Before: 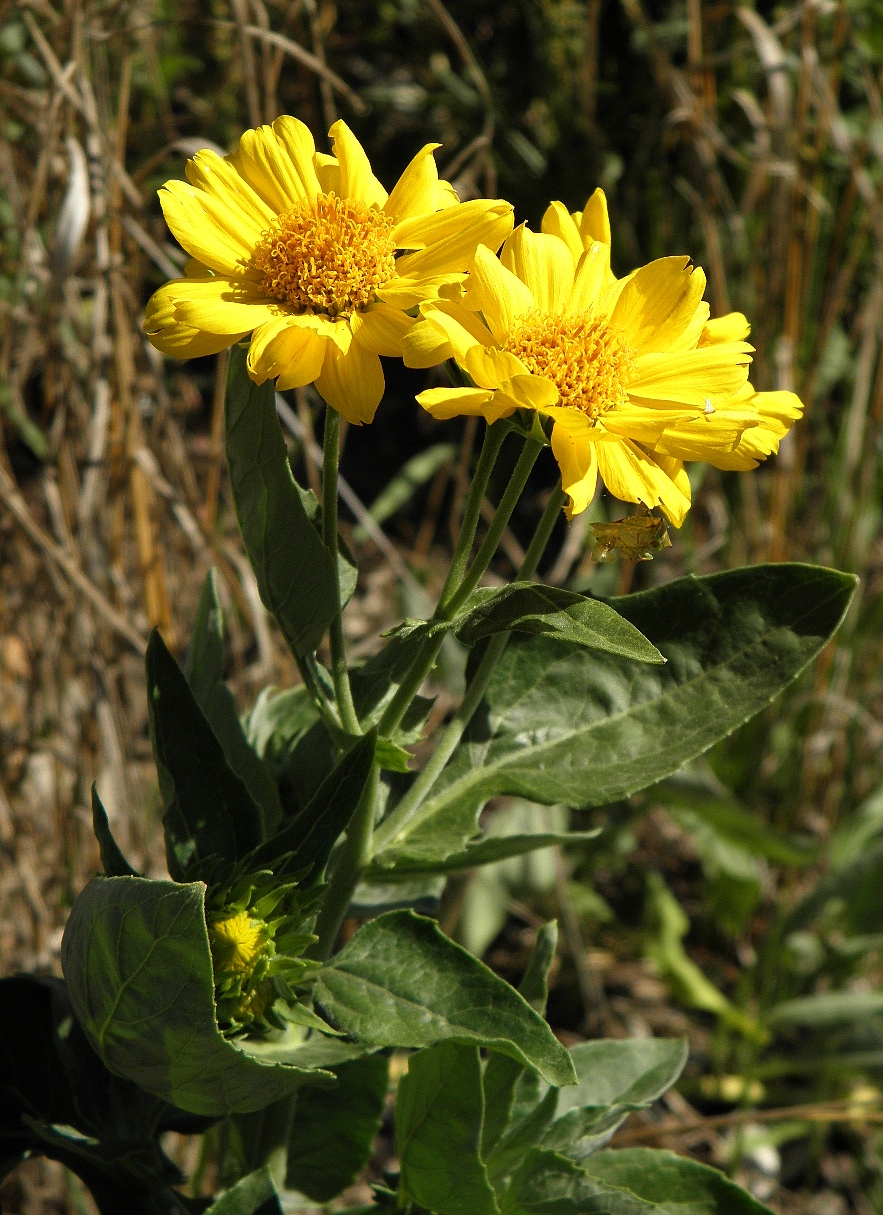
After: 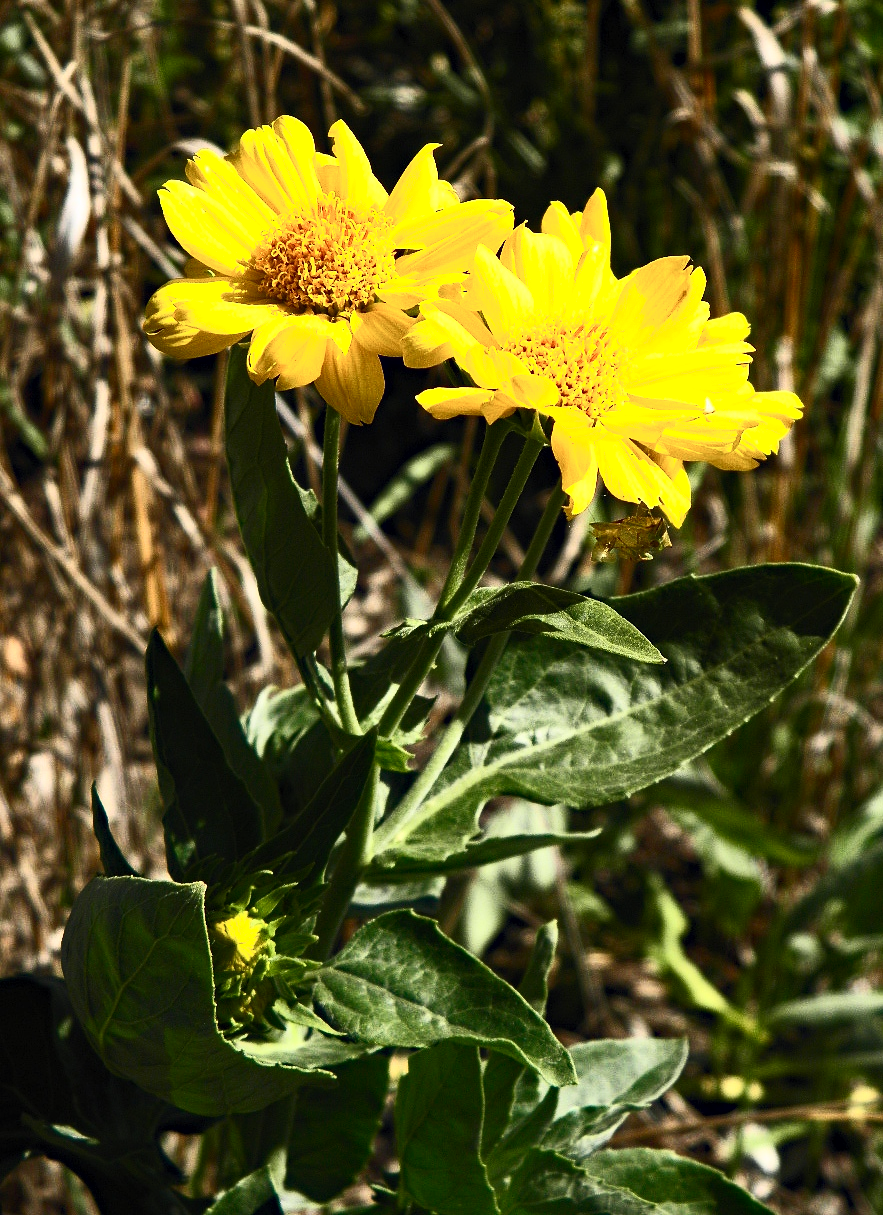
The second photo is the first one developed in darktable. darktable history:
contrast brightness saturation: contrast 0.624, brightness 0.348, saturation 0.14
haze removal: compatibility mode true, adaptive false
